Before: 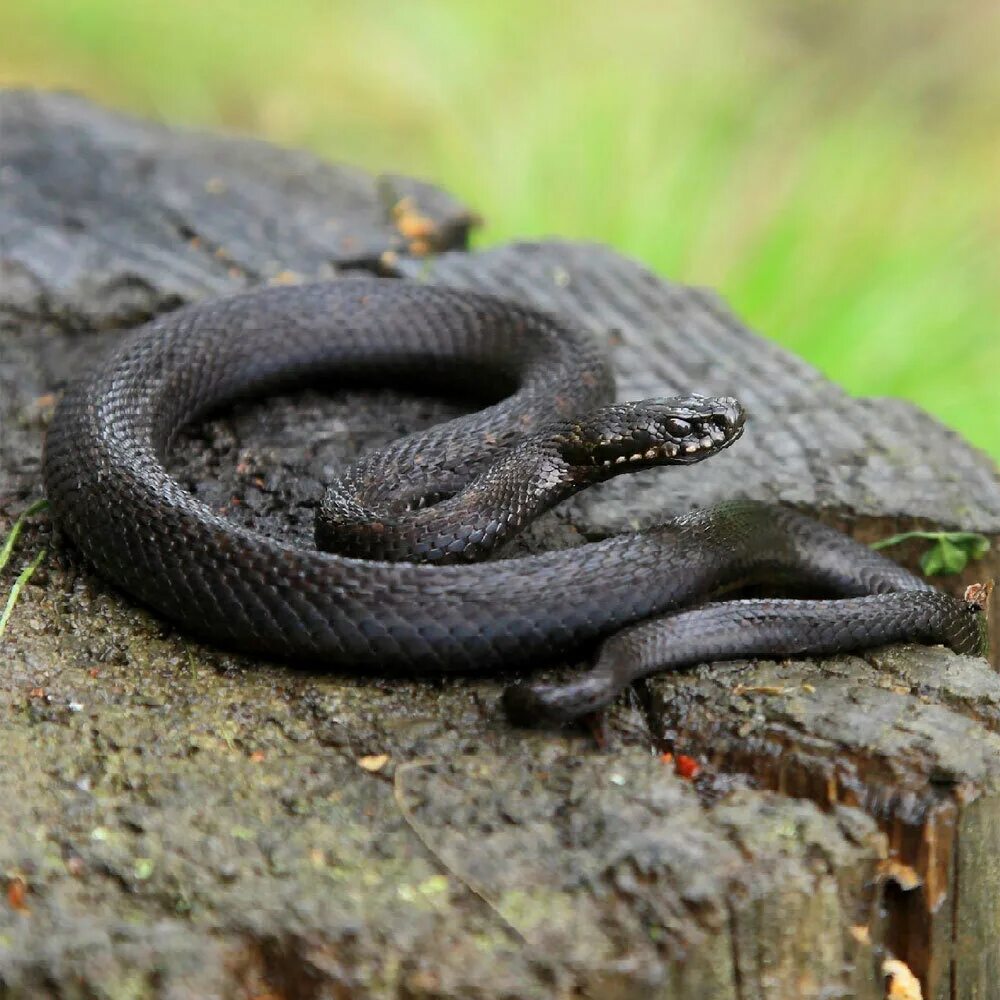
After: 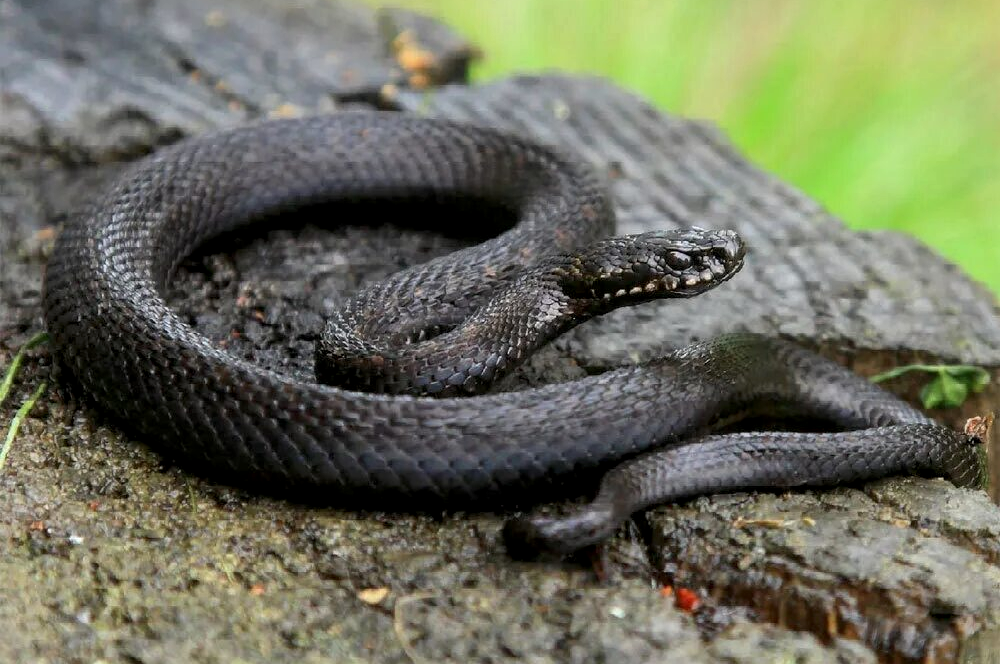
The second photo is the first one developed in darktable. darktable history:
local contrast: on, module defaults
crop: top 16.755%, bottom 16.751%
